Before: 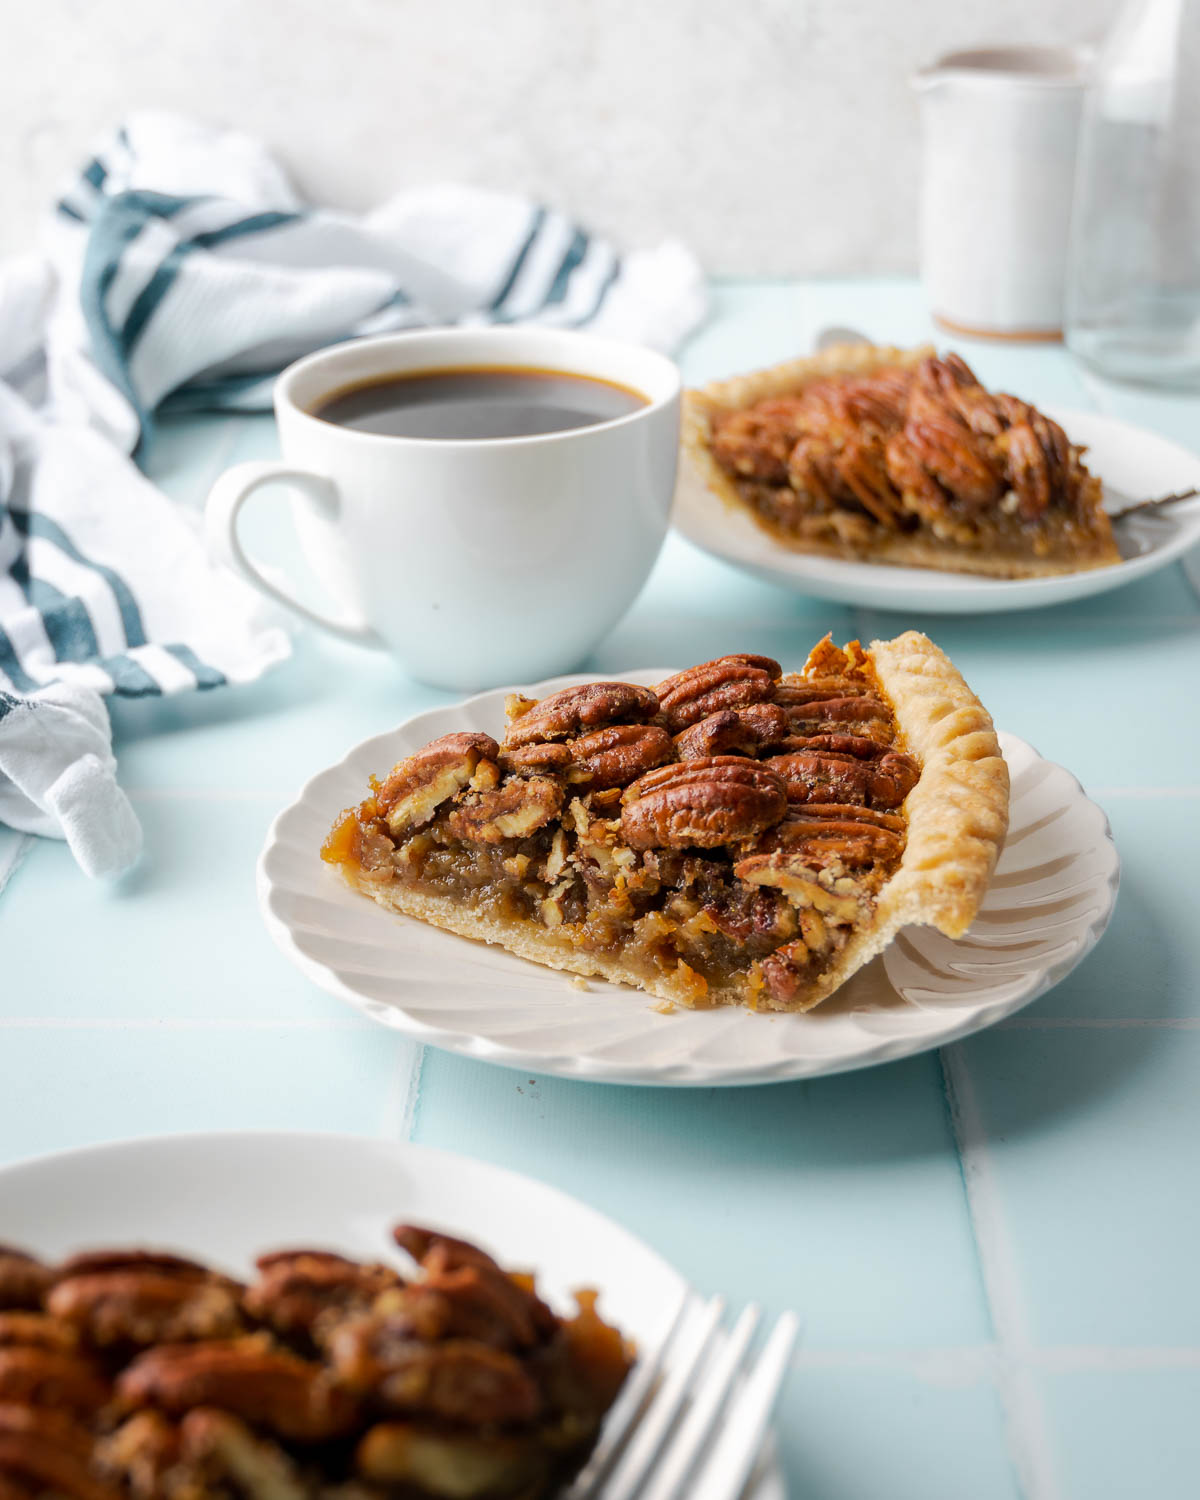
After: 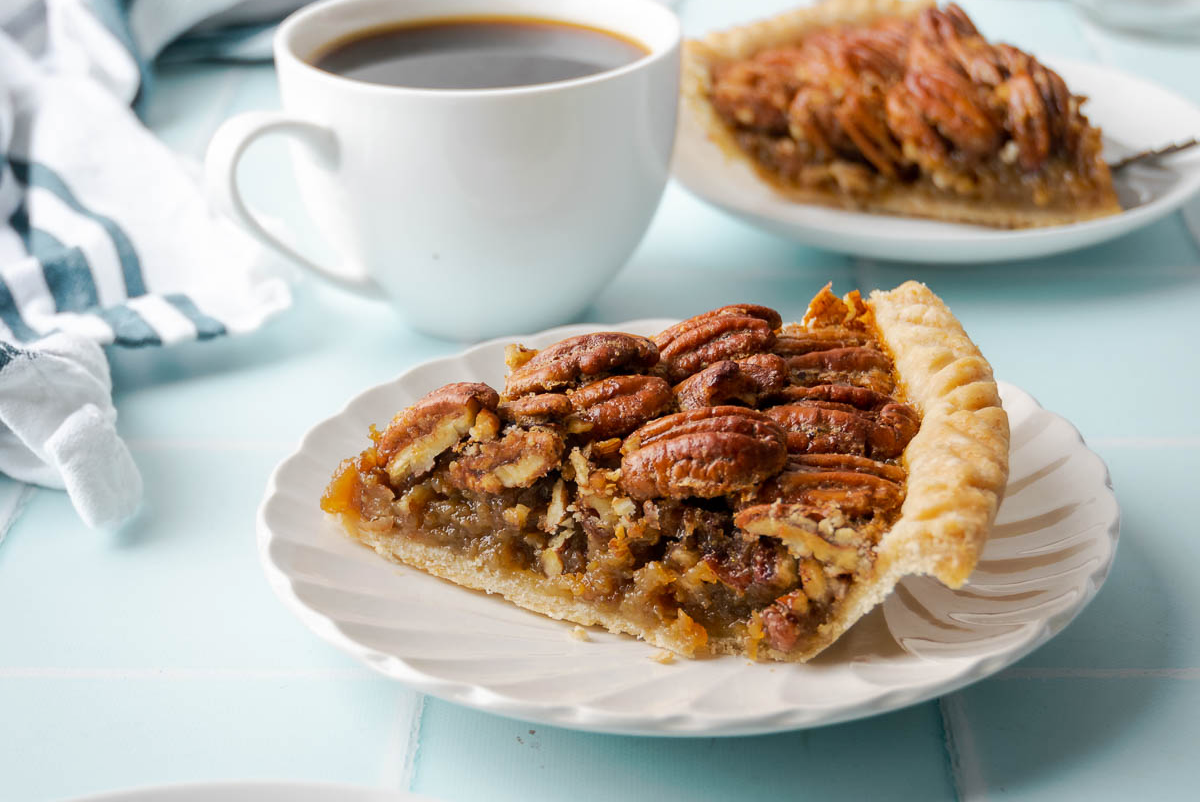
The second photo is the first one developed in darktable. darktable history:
crop and rotate: top 23.384%, bottom 23.096%
base curve: curves: ch0 [(0, 0) (0.283, 0.295) (1, 1)], preserve colors none
